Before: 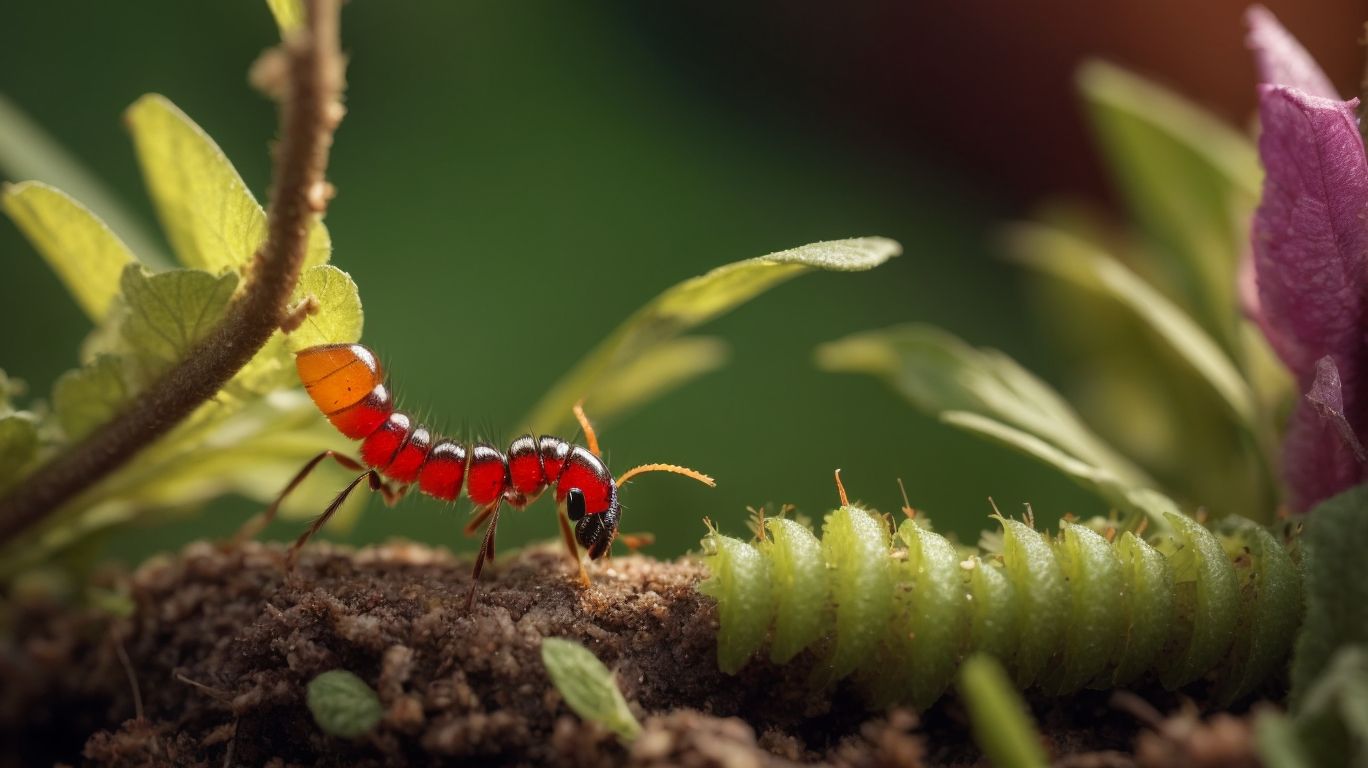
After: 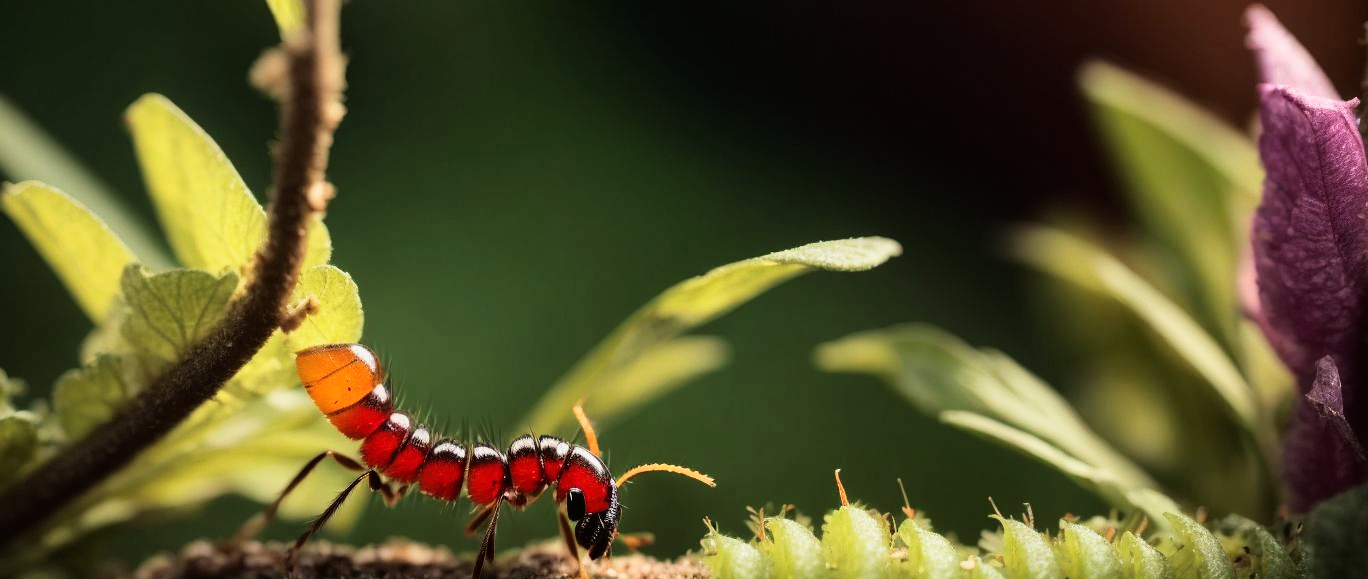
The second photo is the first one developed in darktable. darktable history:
exposure: black level correction 0, exposure -0.729 EV, compensate highlight preservation false
base curve: curves: ch0 [(0, 0) (0, 0) (0.002, 0.001) (0.008, 0.003) (0.019, 0.011) (0.037, 0.037) (0.064, 0.11) (0.102, 0.232) (0.152, 0.379) (0.216, 0.524) (0.296, 0.665) (0.394, 0.789) (0.512, 0.881) (0.651, 0.945) (0.813, 0.986) (1, 1)]
crop: bottom 24.536%
